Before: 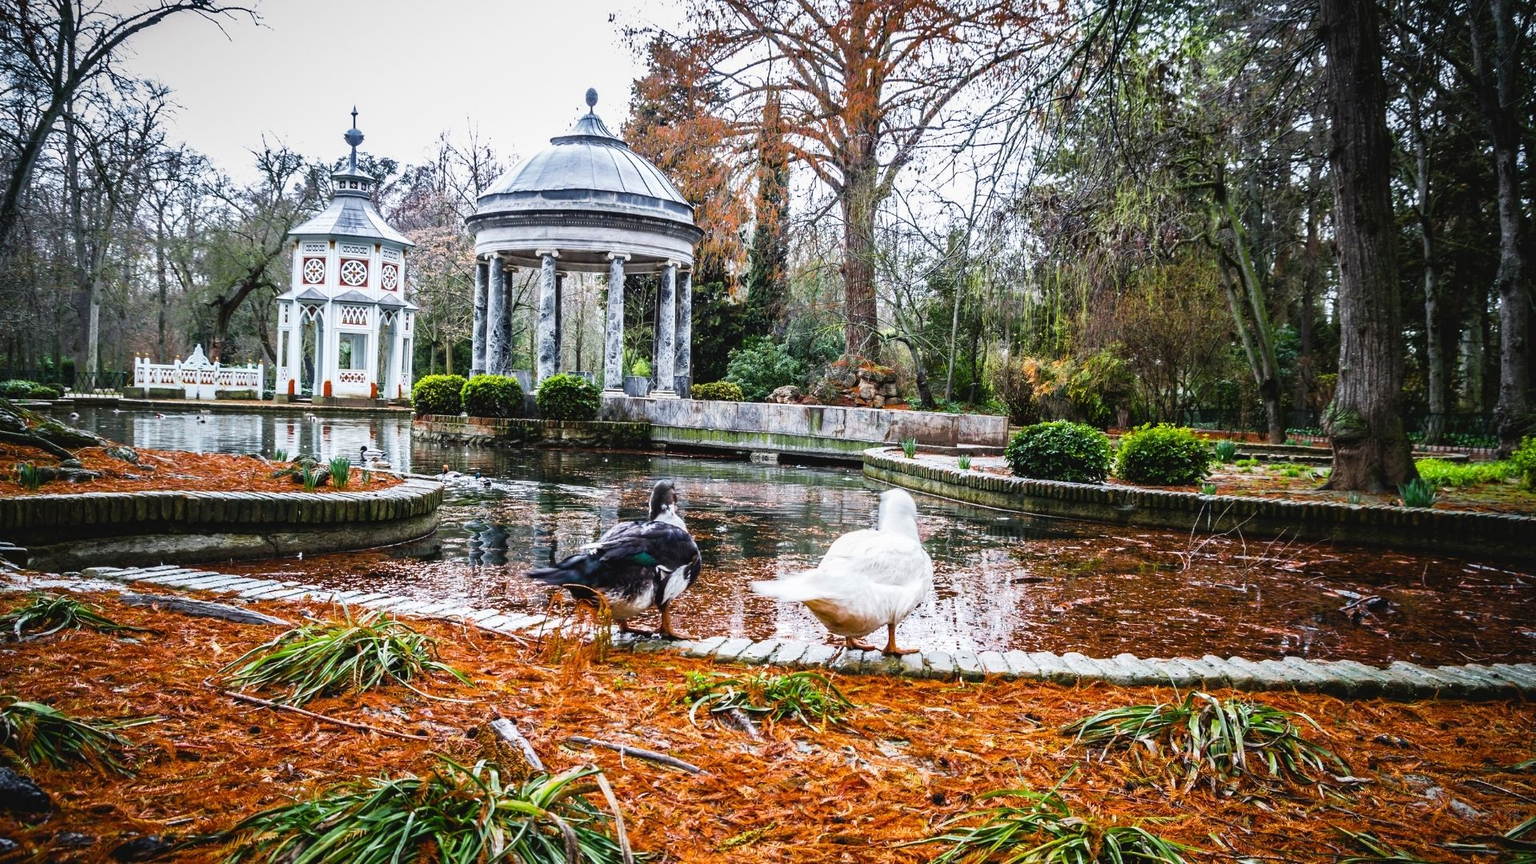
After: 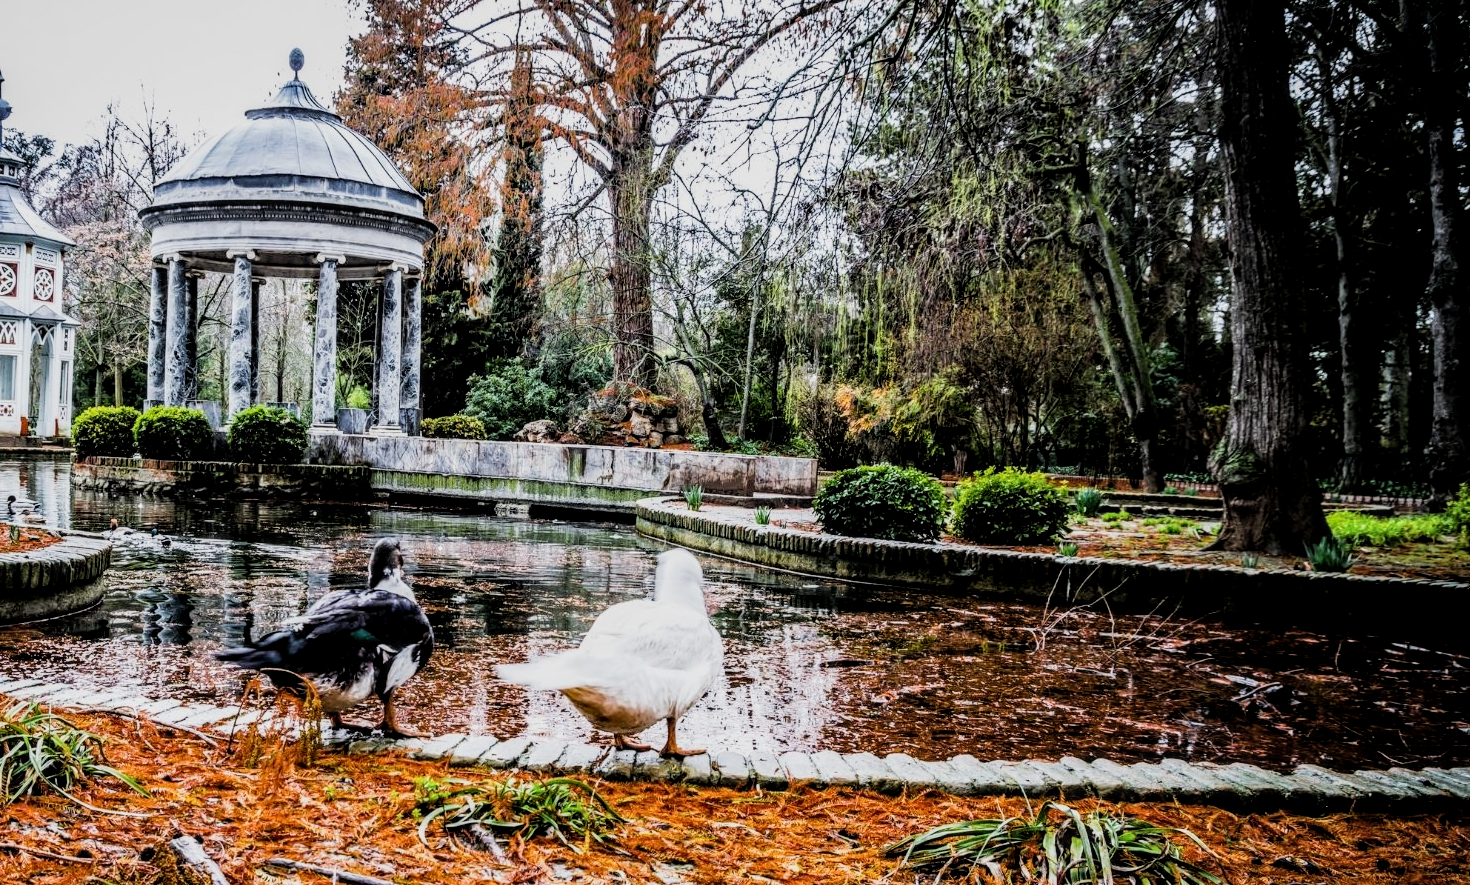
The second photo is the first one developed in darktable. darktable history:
local contrast: detail 130%
filmic rgb: black relative exposure -5 EV, hardness 2.88, contrast 1.3, highlights saturation mix -30%
crop: left 23.095%, top 5.827%, bottom 11.854%
